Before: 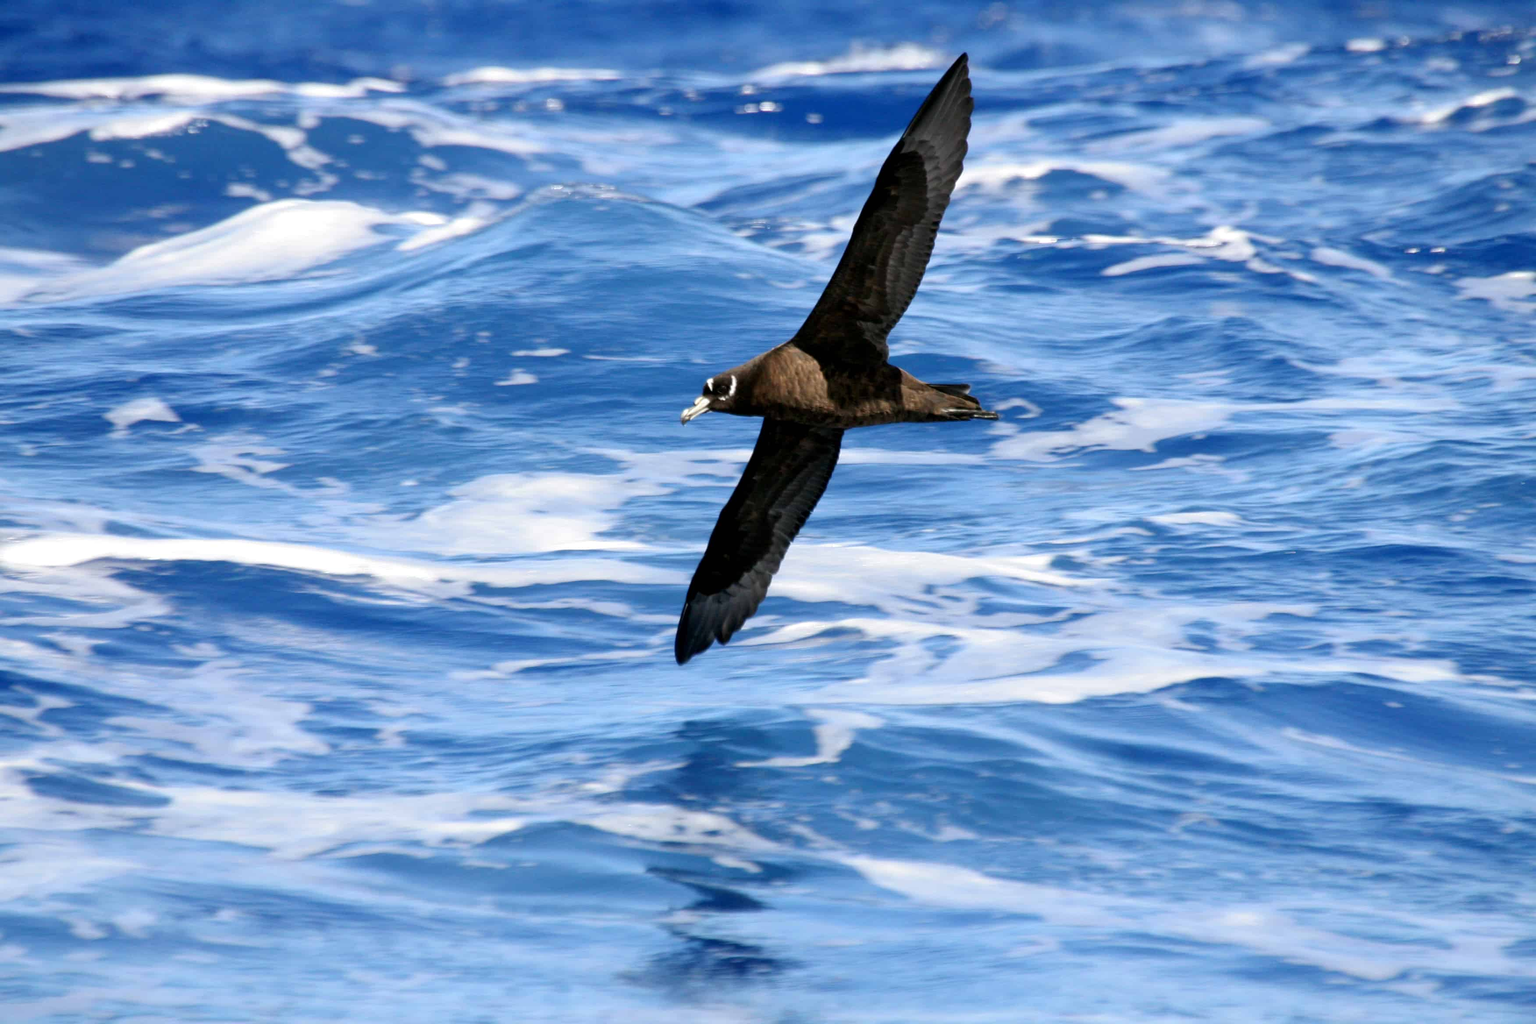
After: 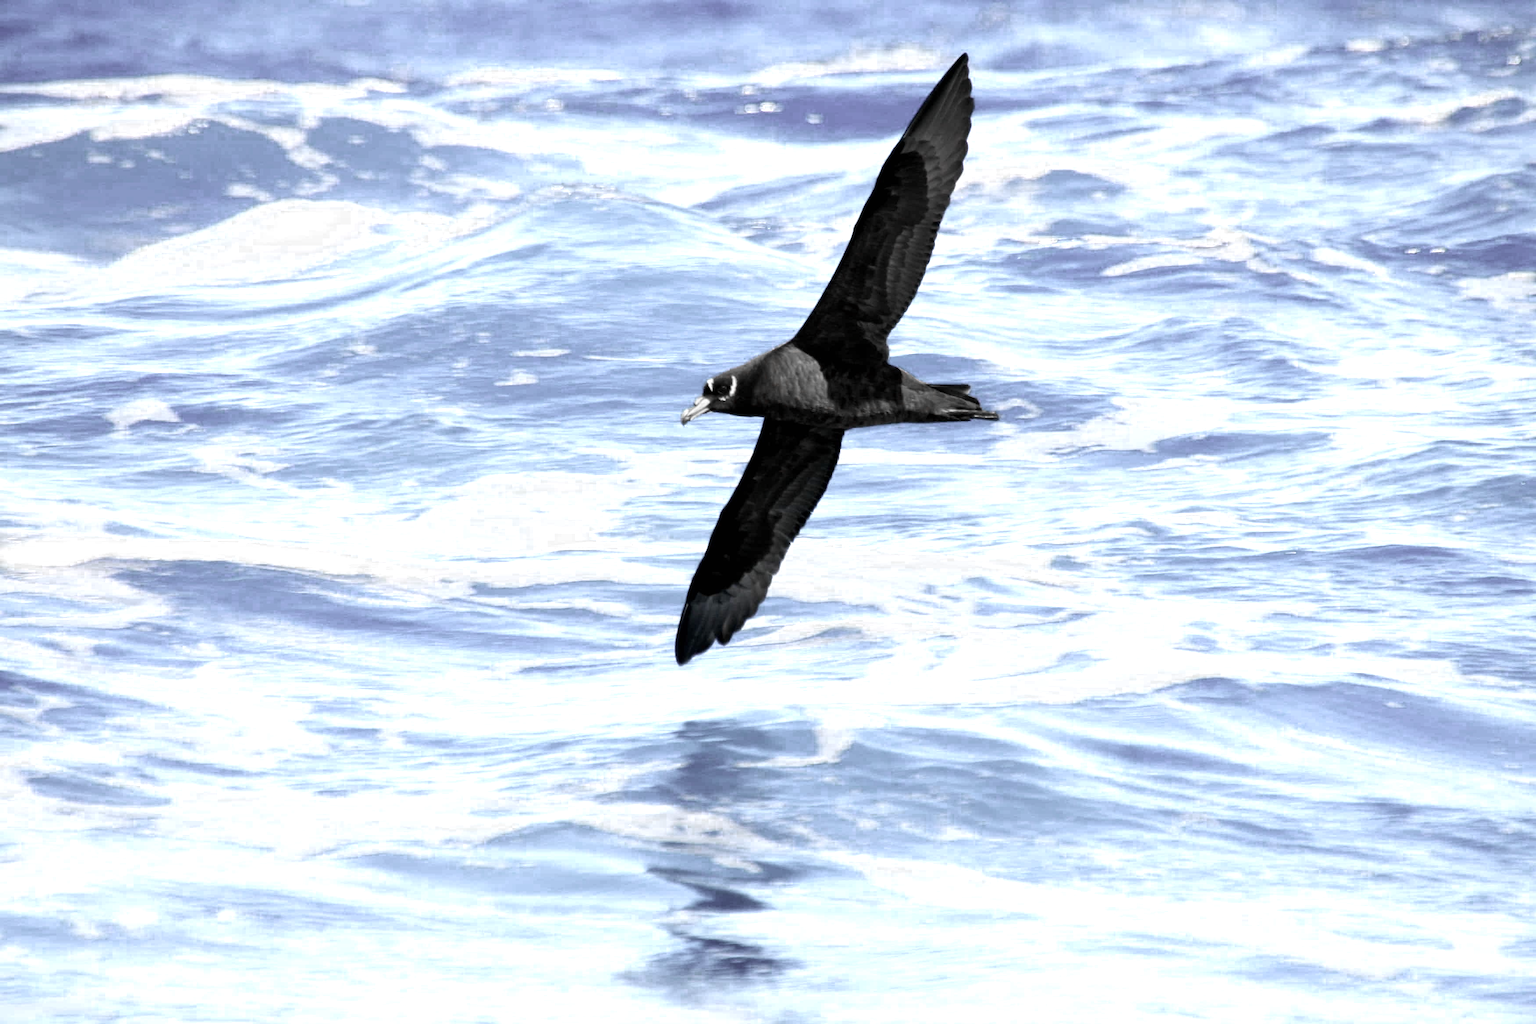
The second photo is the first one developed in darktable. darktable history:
color zones: curves: ch0 [(0, 0.613) (0.01, 0.613) (0.245, 0.448) (0.498, 0.529) (0.642, 0.665) (0.879, 0.777) (0.99, 0.613)]; ch1 [(0, 0.272) (0.219, 0.127) (0.724, 0.346)], mix 39.87%
